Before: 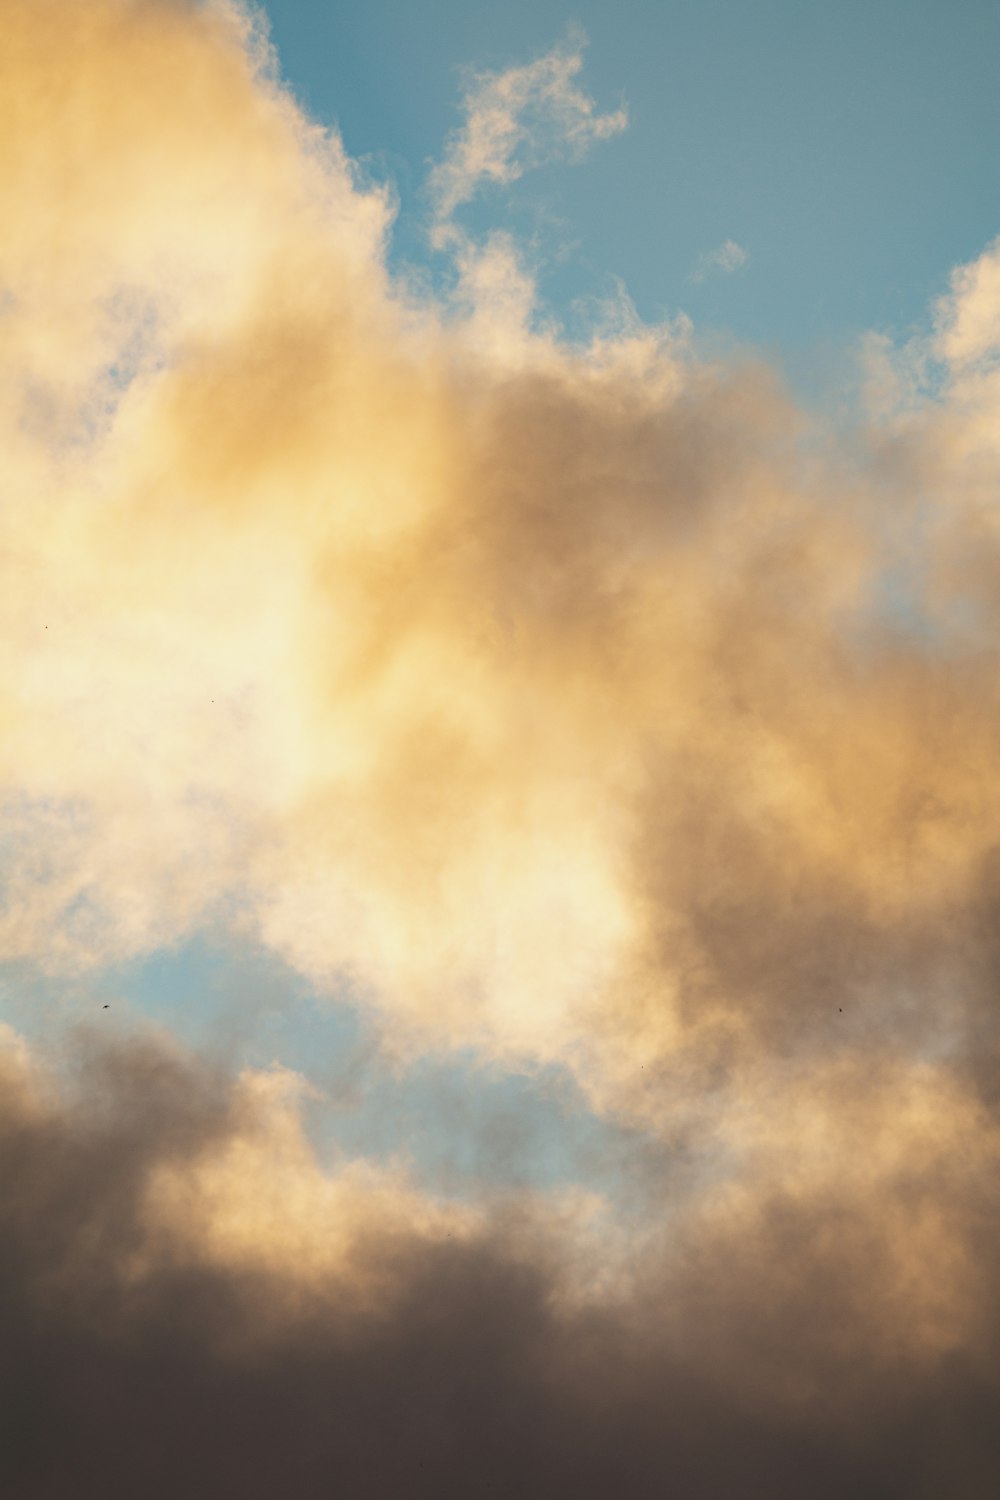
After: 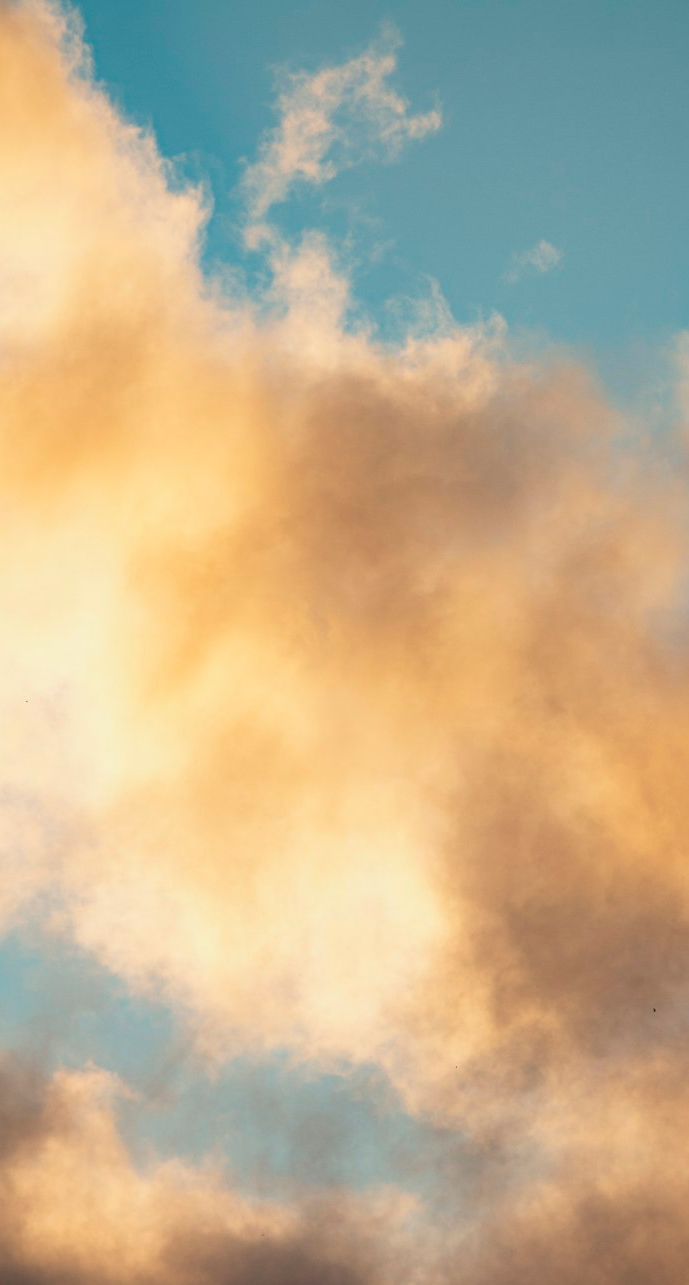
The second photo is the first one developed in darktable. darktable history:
crop: left 18.681%, right 12.408%, bottom 14.277%
